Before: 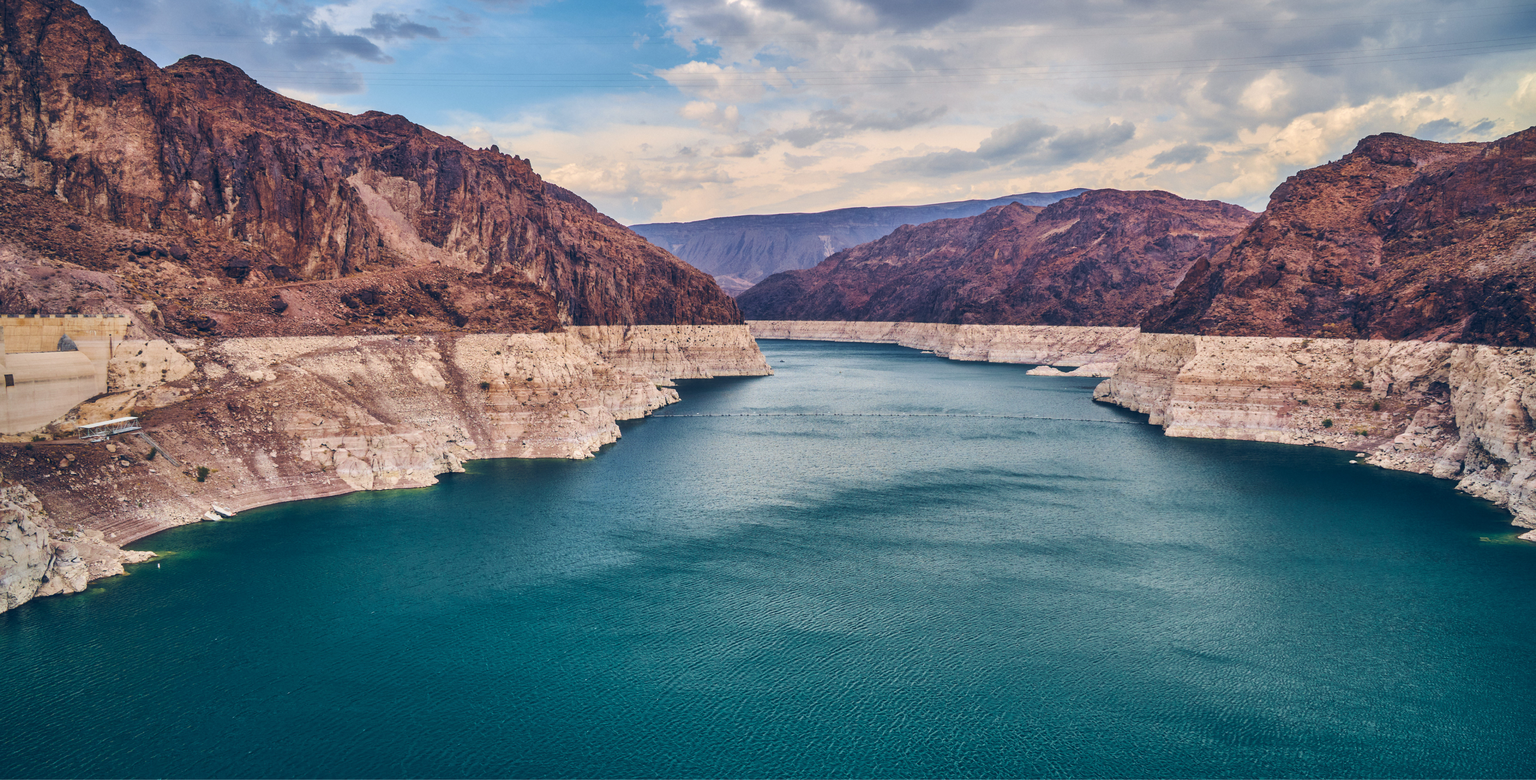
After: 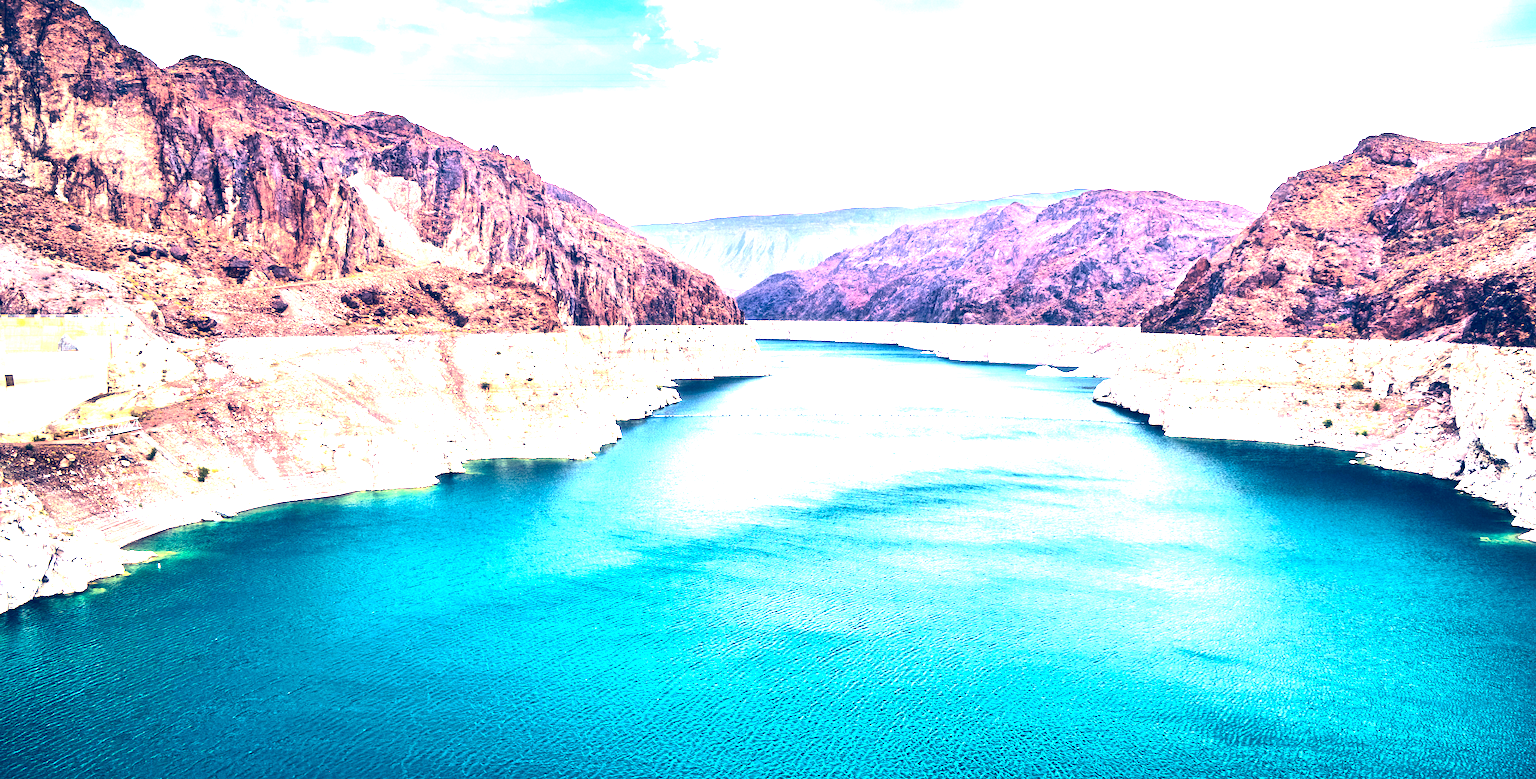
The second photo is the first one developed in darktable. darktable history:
tone equalizer: -8 EV -0.788 EV, -7 EV -0.702 EV, -6 EV -0.603 EV, -5 EV -0.382 EV, -3 EV 0.388 EV, -2 EV 0.6 EV, -1 EV 0.691 EV, +0 EV 0.749 EV, edges refinement/feathering 500, mask exposure compensation -1.57 EV, preserve details no
contrast brightness saturation: contrast 0.214, brightness -0.102, saturation 0.207
exposure: black level correction 0.006, exposure 2.074 EV, compensate highlight preservation false
